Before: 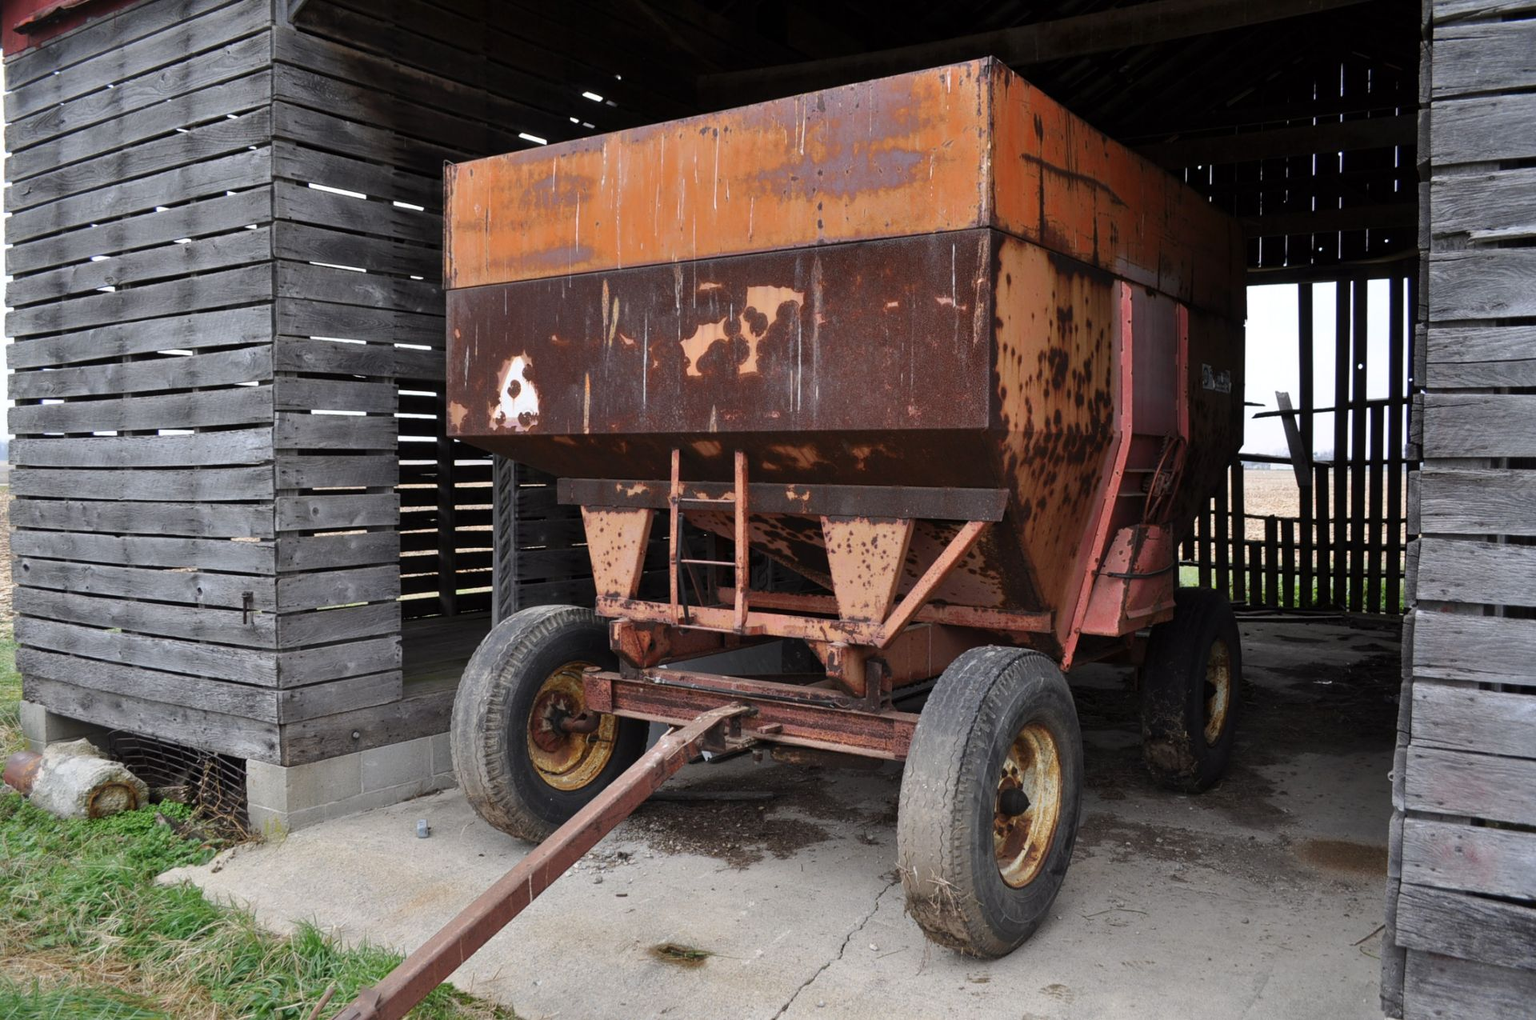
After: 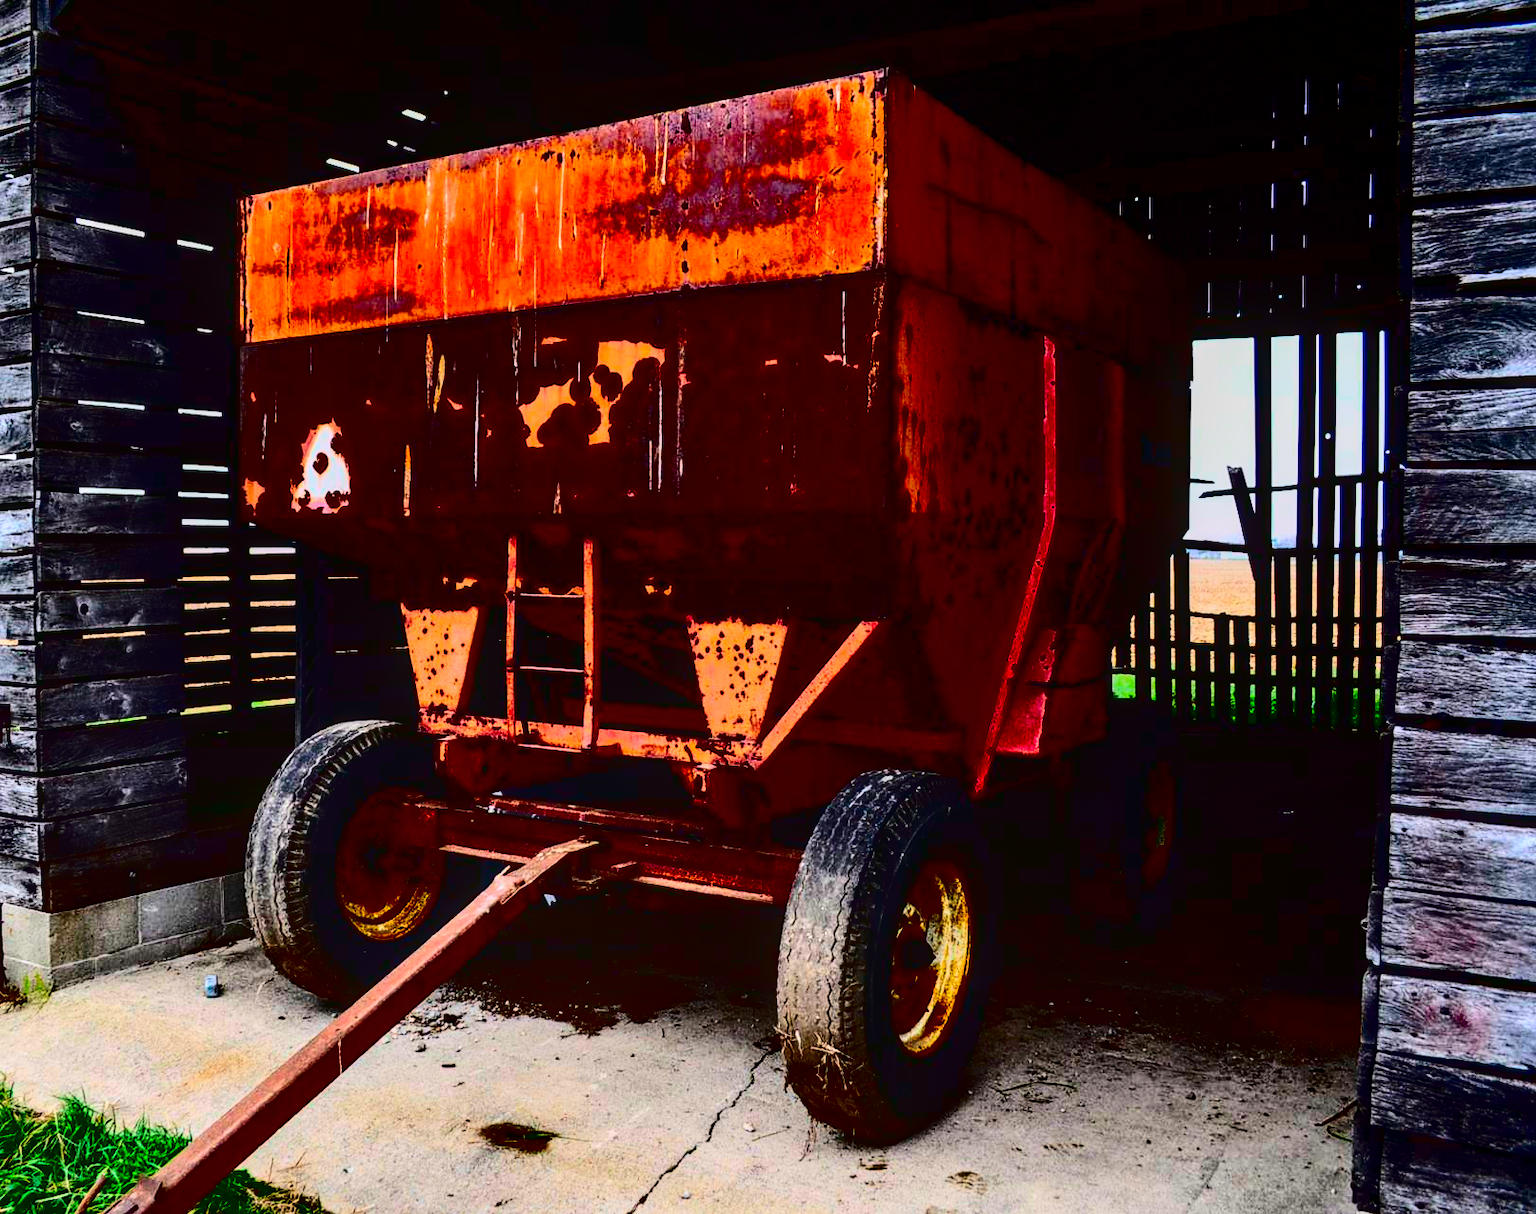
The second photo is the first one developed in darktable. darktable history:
exposure: exposure 0.129 EV, compensate exposure bias true, compensate highlight preservation false
local contrast: on, module defaults
contrast brightness saturation: contrast 0.755, brightness -0.985, saturation 0.989
color balance rgb: perceptual saturation grading › global saturation 31.151%, global vibrance 20%
crop: left 15.947%
tone curve: curves: ch0 [(0, 0) (0.183, 0.152) (0.571, 0.594) (1, 1)]; ch1 [(0, 0) (0.394, 0.307) (0.5, 0.5) (0.586, 0.597) (0.625, 0.647) (1, 1)]; ch2 [(0, 0) (0.5, 0.5) (0.604, 0.616) (1, 1)], color space Lab, independent channels, preserve colors none
